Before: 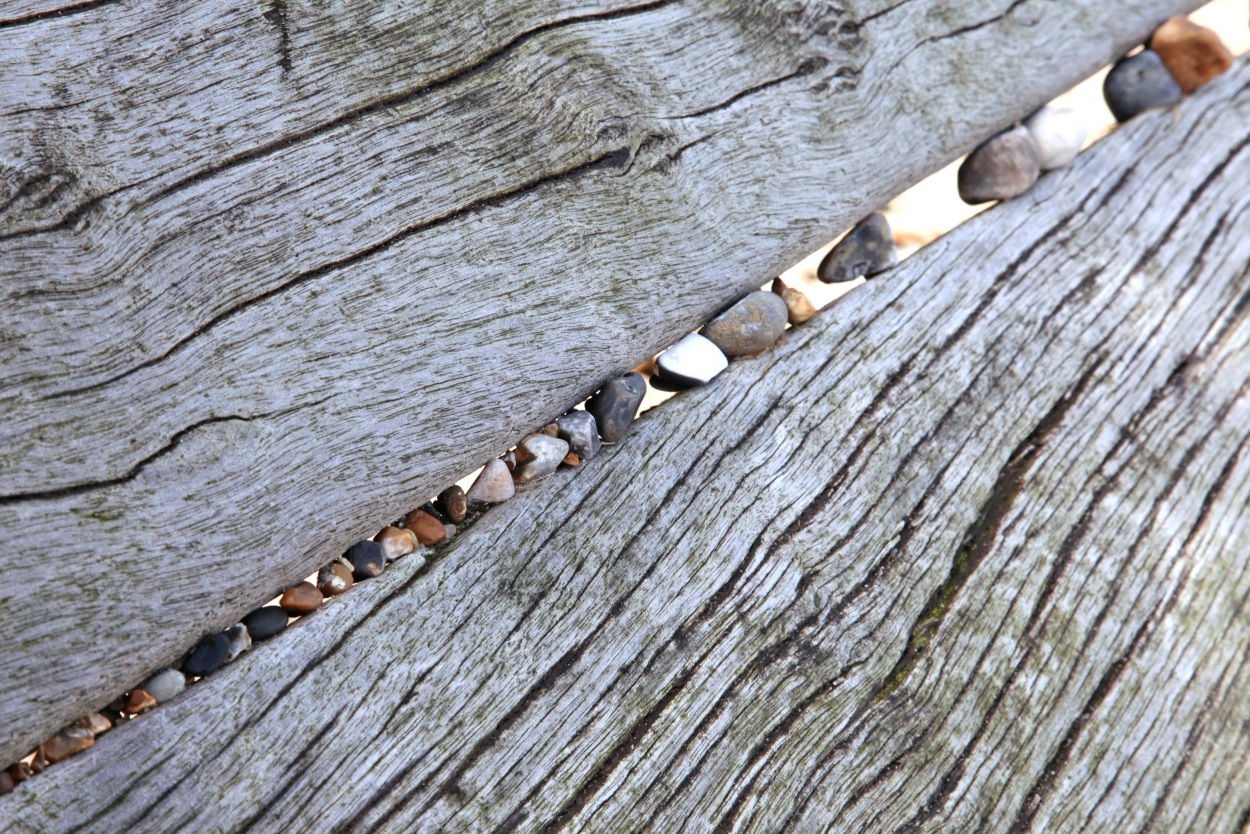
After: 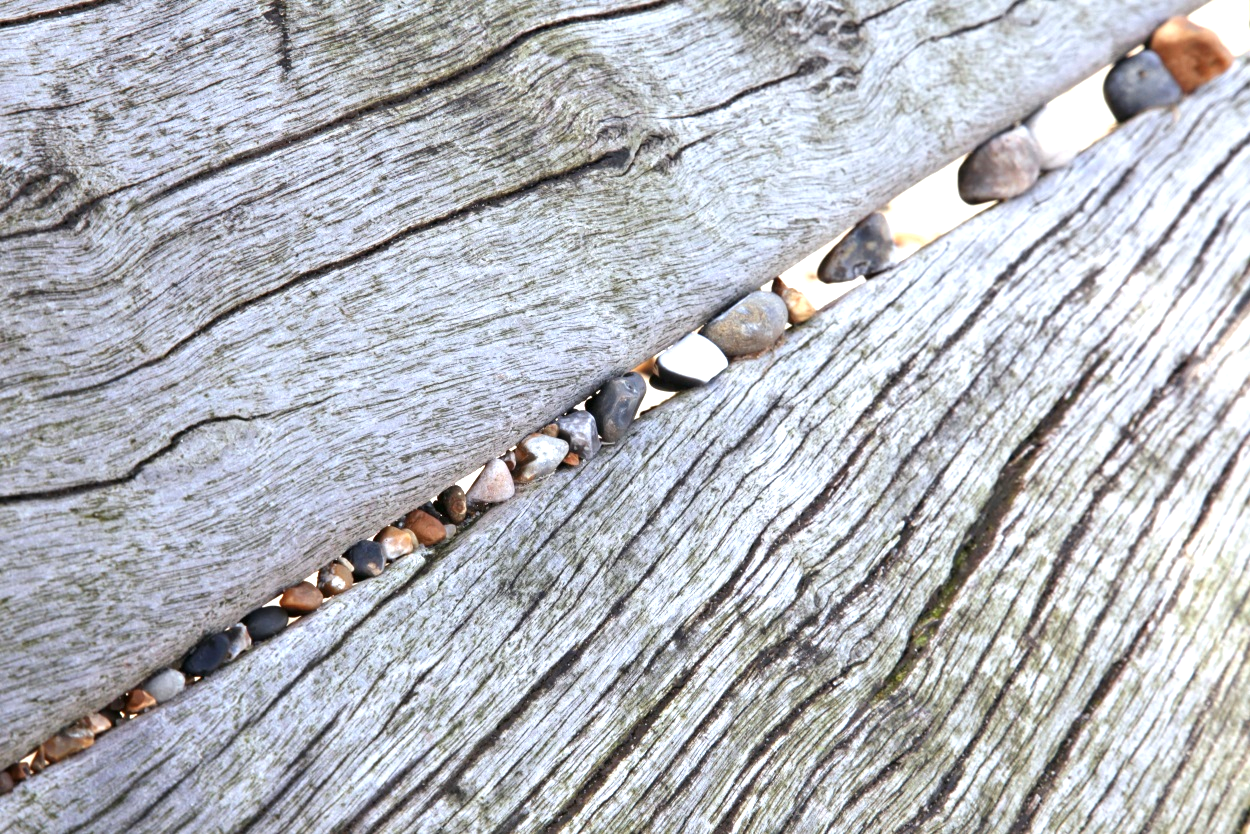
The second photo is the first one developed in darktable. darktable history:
exposure "Extra Printing Brightness": exposure 0.636 EV, compensate highlight preservation false
